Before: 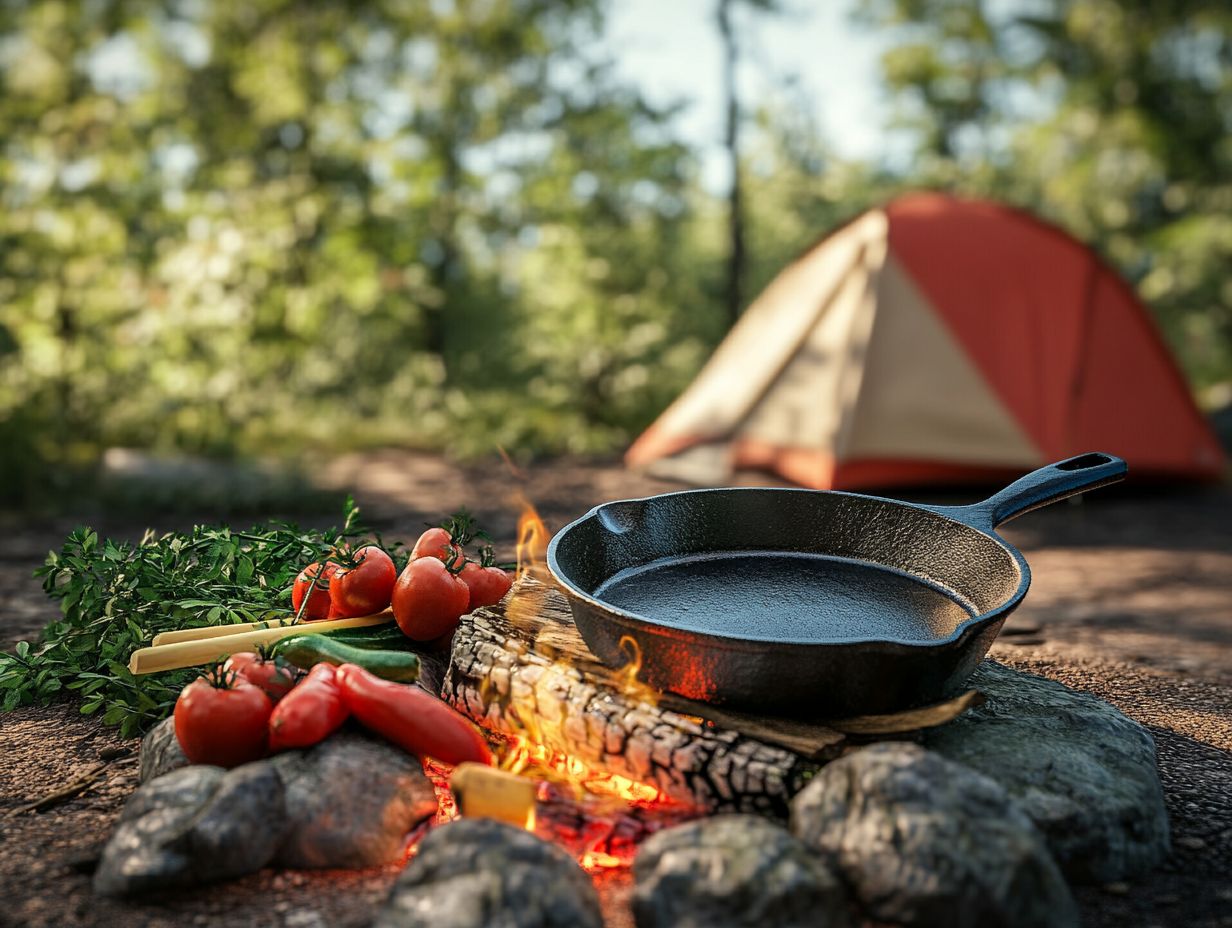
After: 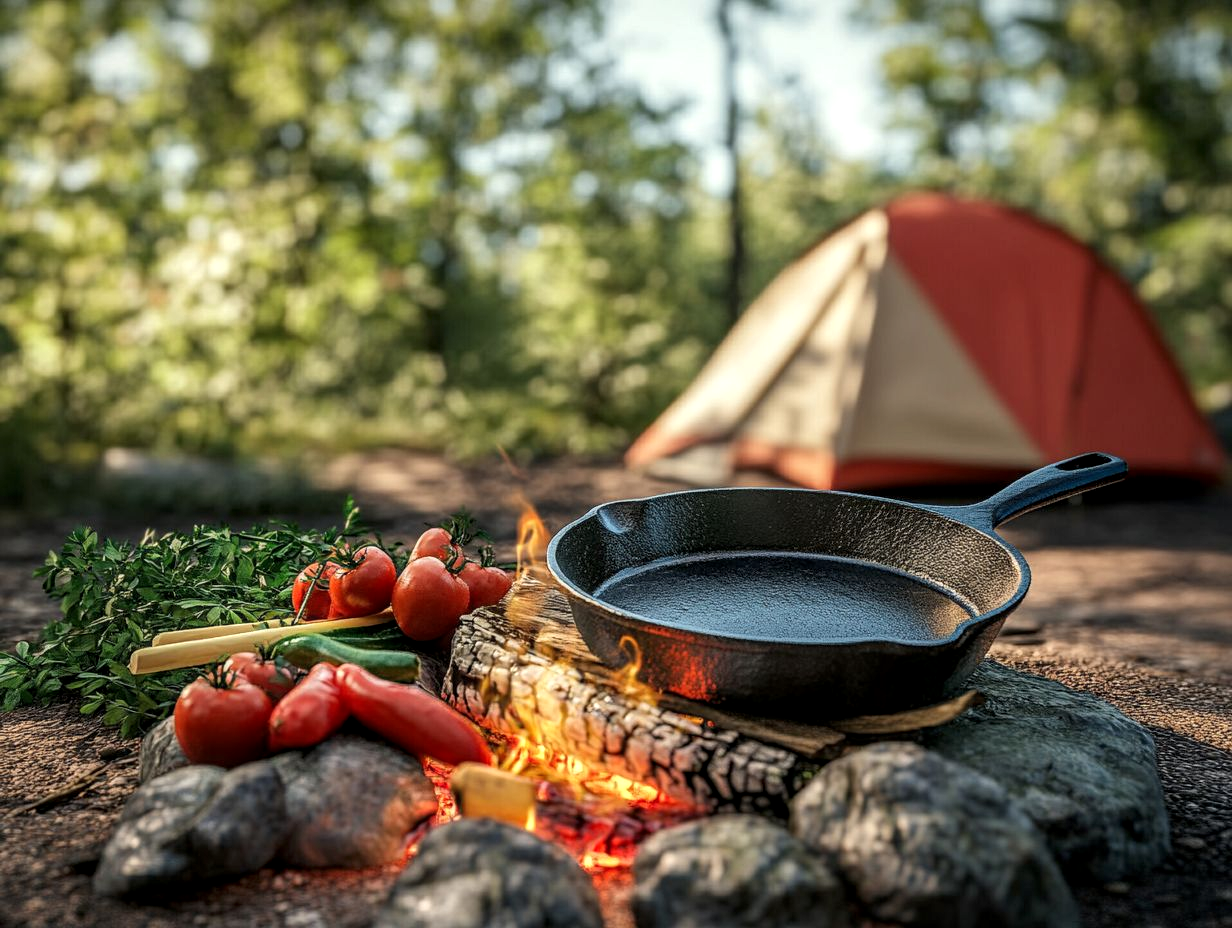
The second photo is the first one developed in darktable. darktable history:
levels: mode automatic, black 0.023%, white 99.97%, levels [0.062, 0.494, 0.925]
local contrast: on, module defaults
